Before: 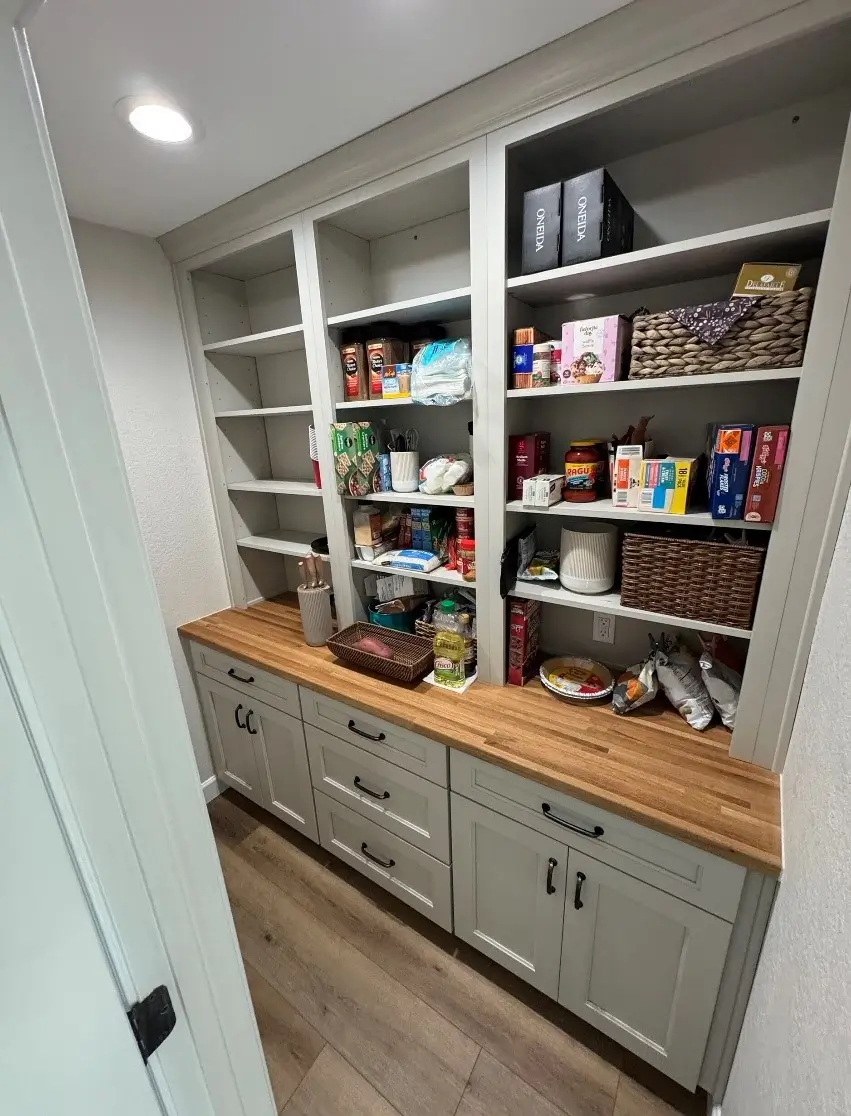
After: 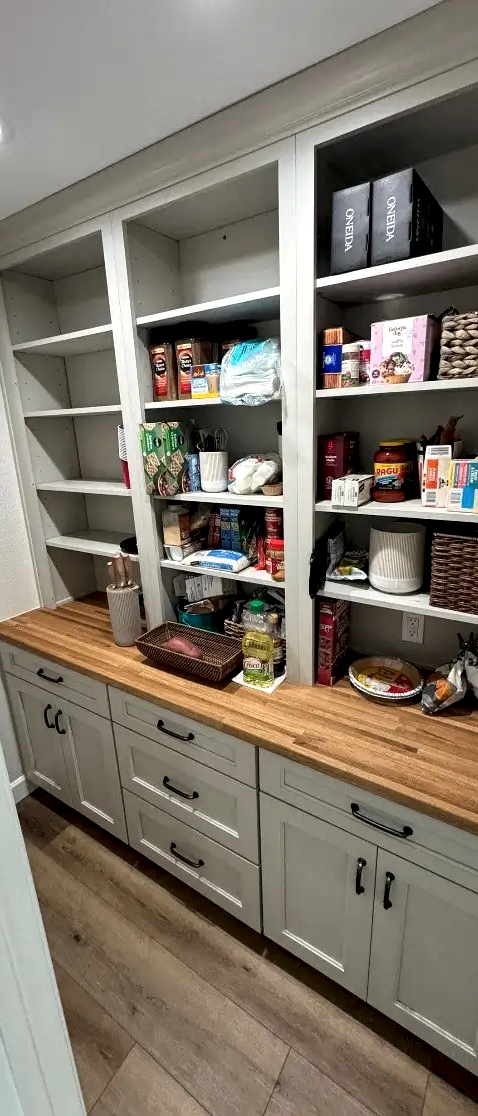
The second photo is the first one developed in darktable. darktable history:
crop and rotate: left 22.516%, right 21.234%
local contrast: highlights 123%, shadows 126%, detail 140%, midtone range 0.254
